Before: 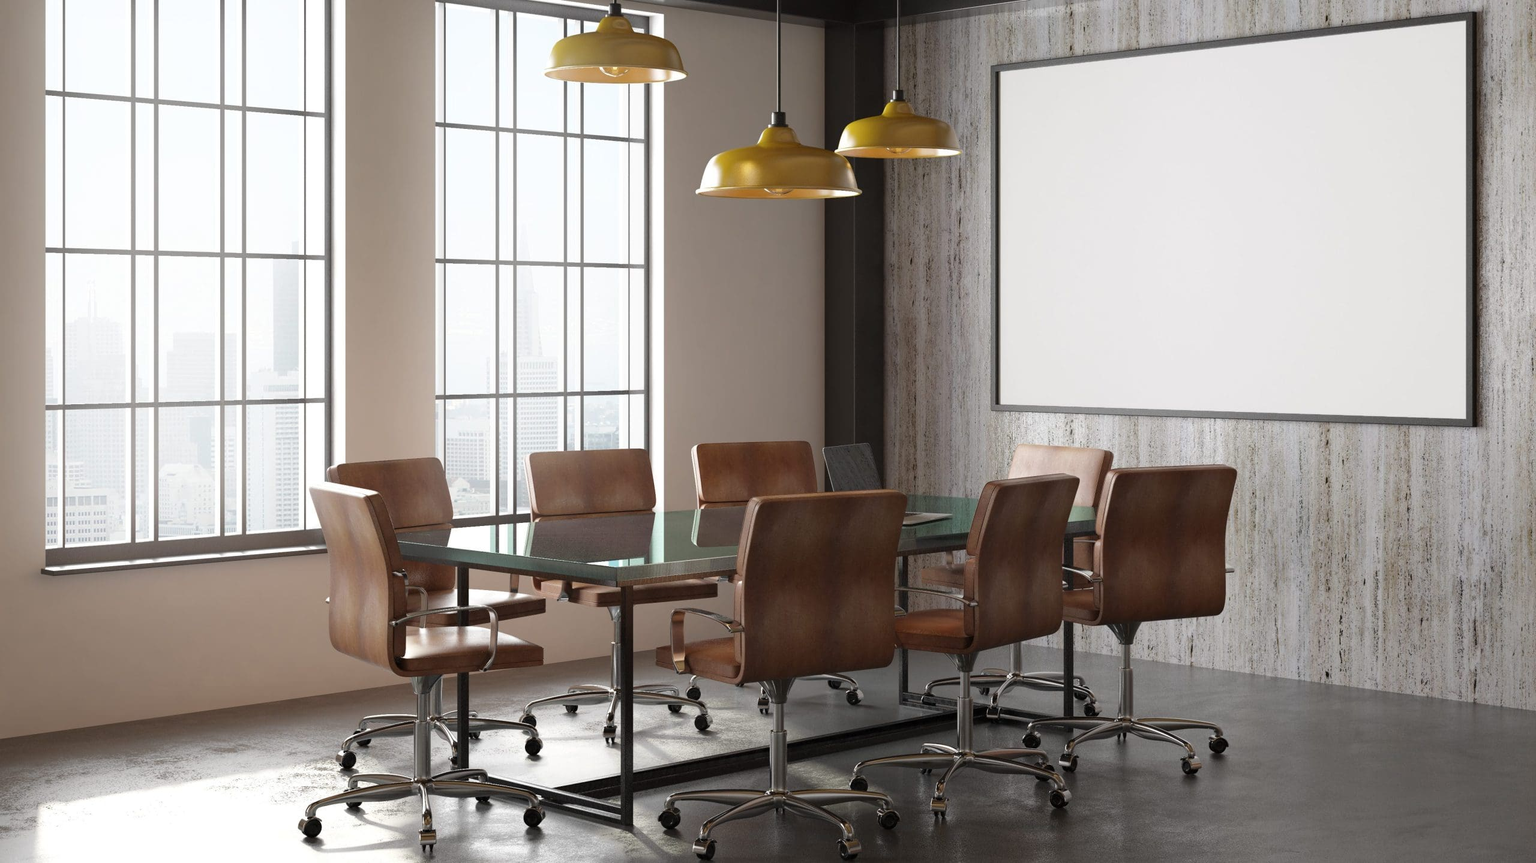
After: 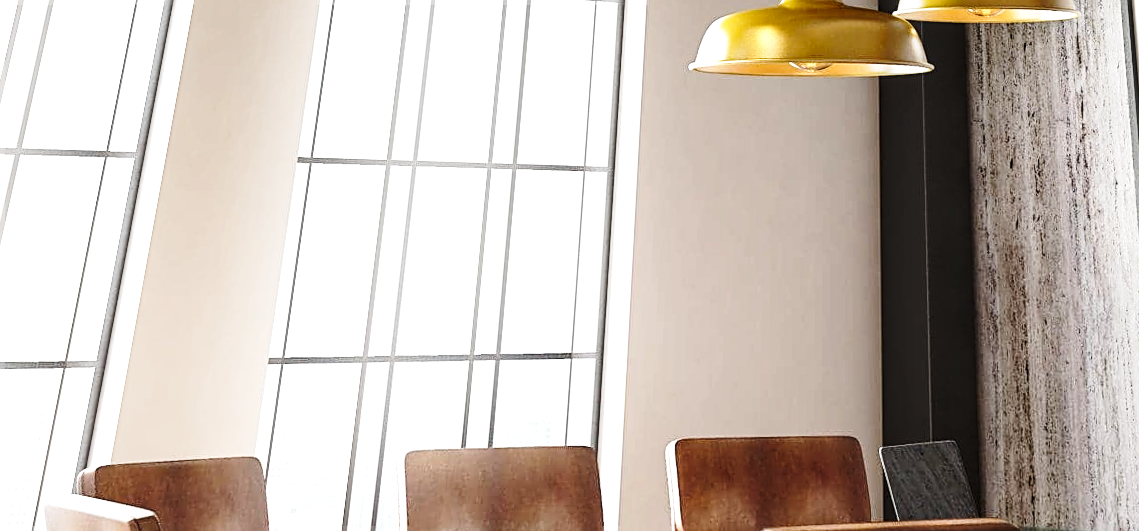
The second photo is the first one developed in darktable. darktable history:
rotate and perspective: rotation 0.72°, lens shift (vertical) -0.352, lens shift (horizontal) -0.051, crop left 0.152, crop right 0.859, crop top 0.019, crop bottom 0.964
base curve: curves: ch0 [(0, 0) (0.028, 0.03) (0.121, 0.232) (0.46, 0.748) (0.859, 0.968) (1, 1)], preserve colors none
local contrast: on, module defaults
crop: left 10.121%, top 10.631%, right 36.218%, bottom 51.526%
sharpen: on, module defaults
exposure: exposure 0.078 EV, compensate highlight preservation false
tone equalizer: -8 EV -0.75 EV, -7 EV -0.7 EV, -6 EV -0.6 EV, -5 EV -0.4 EV, -3 EV 0.4 EV, -2 EV 0.6 EV, -1 EV 0.7 EV, +0 EV 0.75 EV, edges refinement/feathering 500, mask exposure compensation -1.57 EV, preserve details no
